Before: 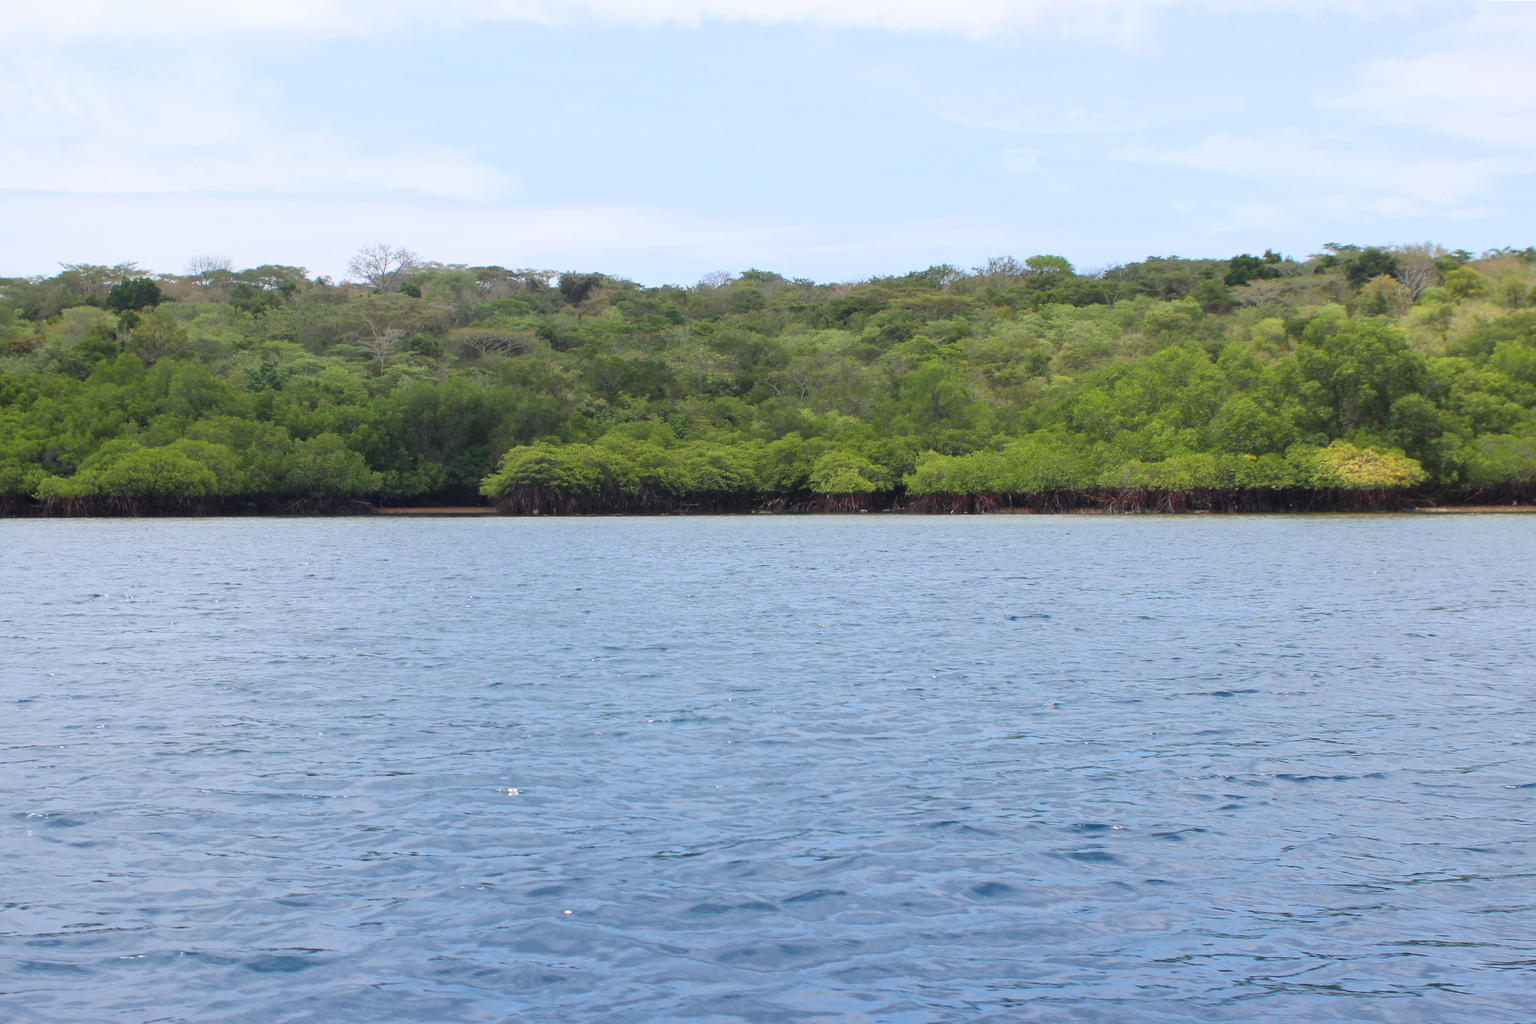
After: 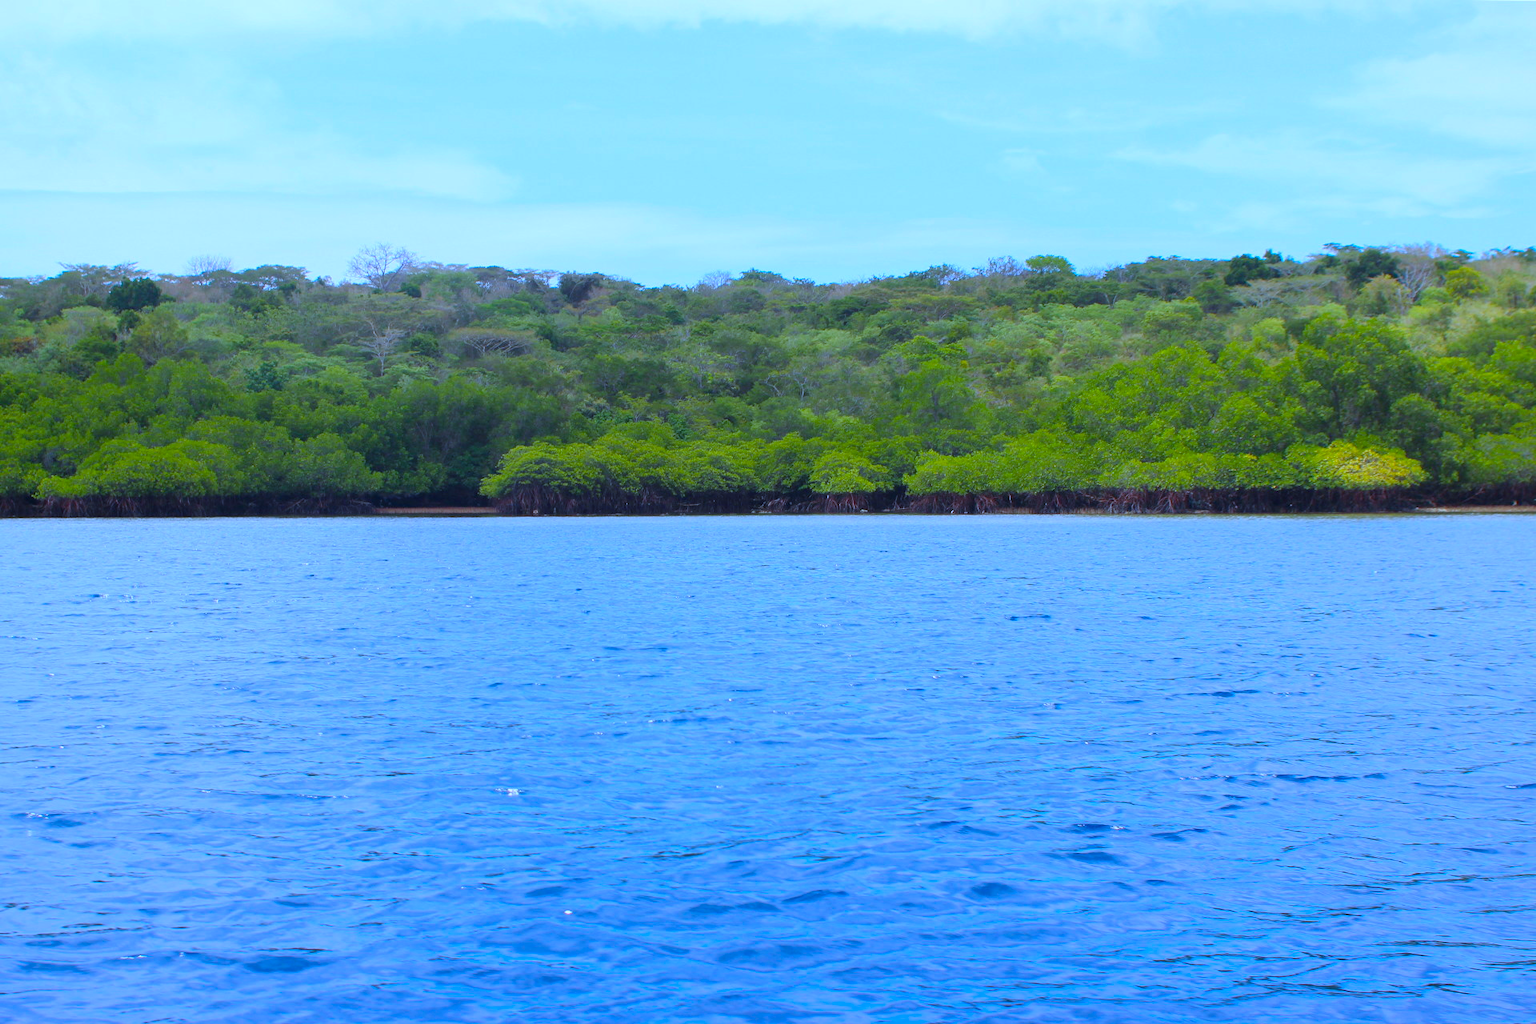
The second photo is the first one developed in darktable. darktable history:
white balance: red 0.871, blue 1.249
color balance rgb: linear chroma grading › global chroma 15%, perceptual saturation grading › global saturation 30%
